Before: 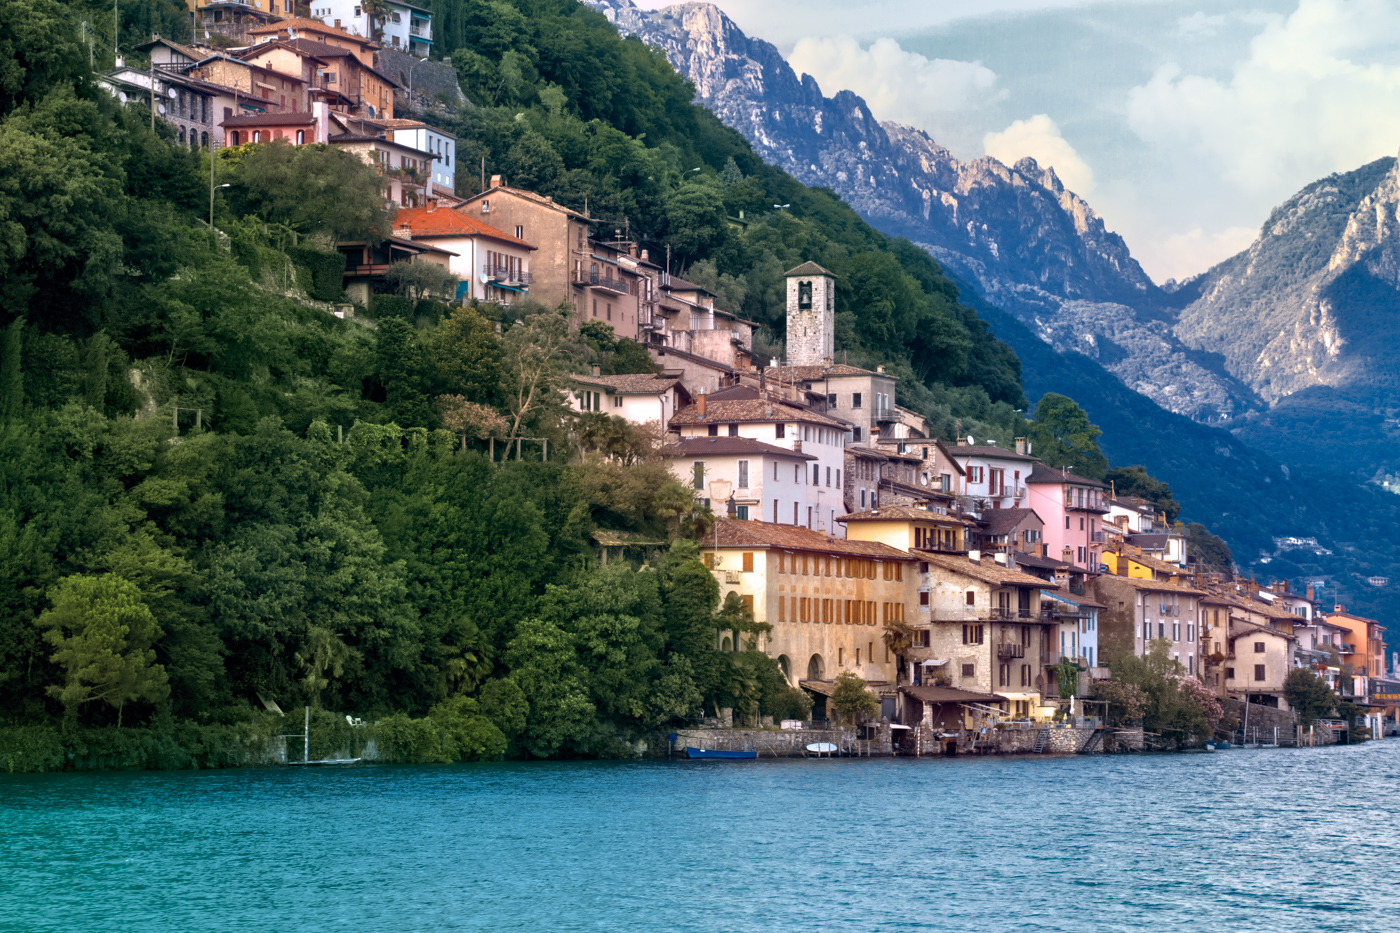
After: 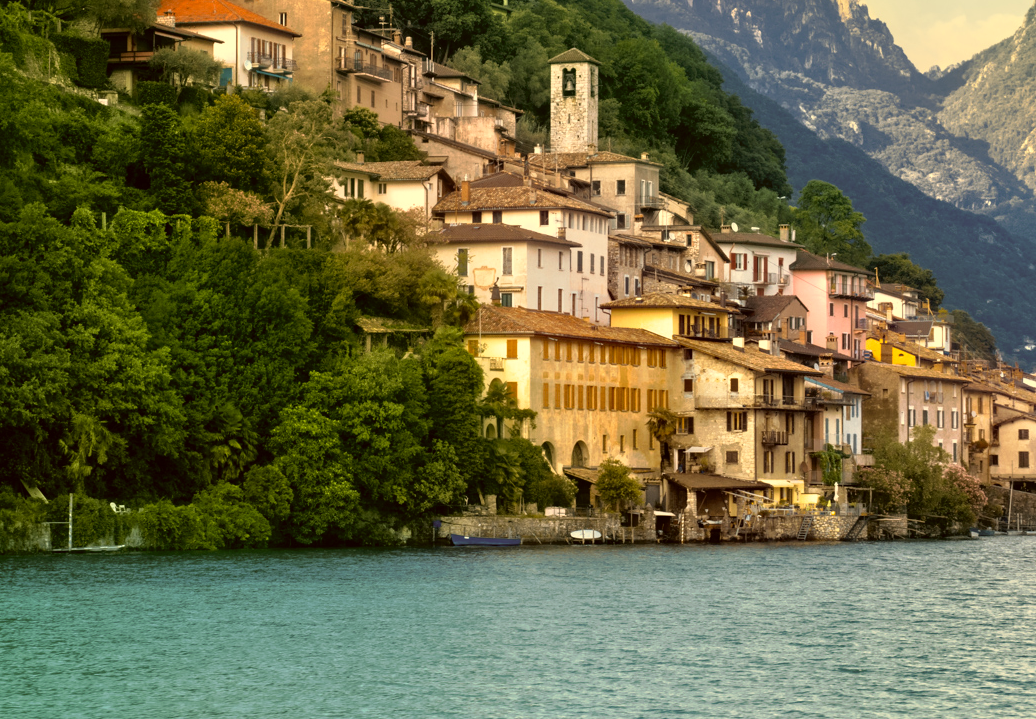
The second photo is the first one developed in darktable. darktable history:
color correction: highlights a* 0.162, highlights b* 29.53, shadows a* -0.162, shadows b* 21.09
tone curve: curves: ch0 [(0, 0) (0.003, 0.005) (0.011, 0.019) (0.025, 0.04) (0.044, 0.064) (0.069, 0.095) (0.1, 0.129) (0.136, 0.169) (0.177, 0.207) (0.224, 0.247) (0.277, 0.298) (0.335, 0.354) (0.399, 0.416) (0.468, 0.478) (0.543, 0.553) (0.623, 0.634) (0.709, 0.709) (0.801, 0.817) (0.898, 0.912) (1, 1)], preserve colors none
rgb curve: curves: ch0 [(0, 0) (0.136, 0.078) (0.262, 0.245) (0.414, 0.42) (1, 1)], compensate middle gray true, preserve colors basic power
crop: left 16.871%, top 22.857%, right 9.116%
